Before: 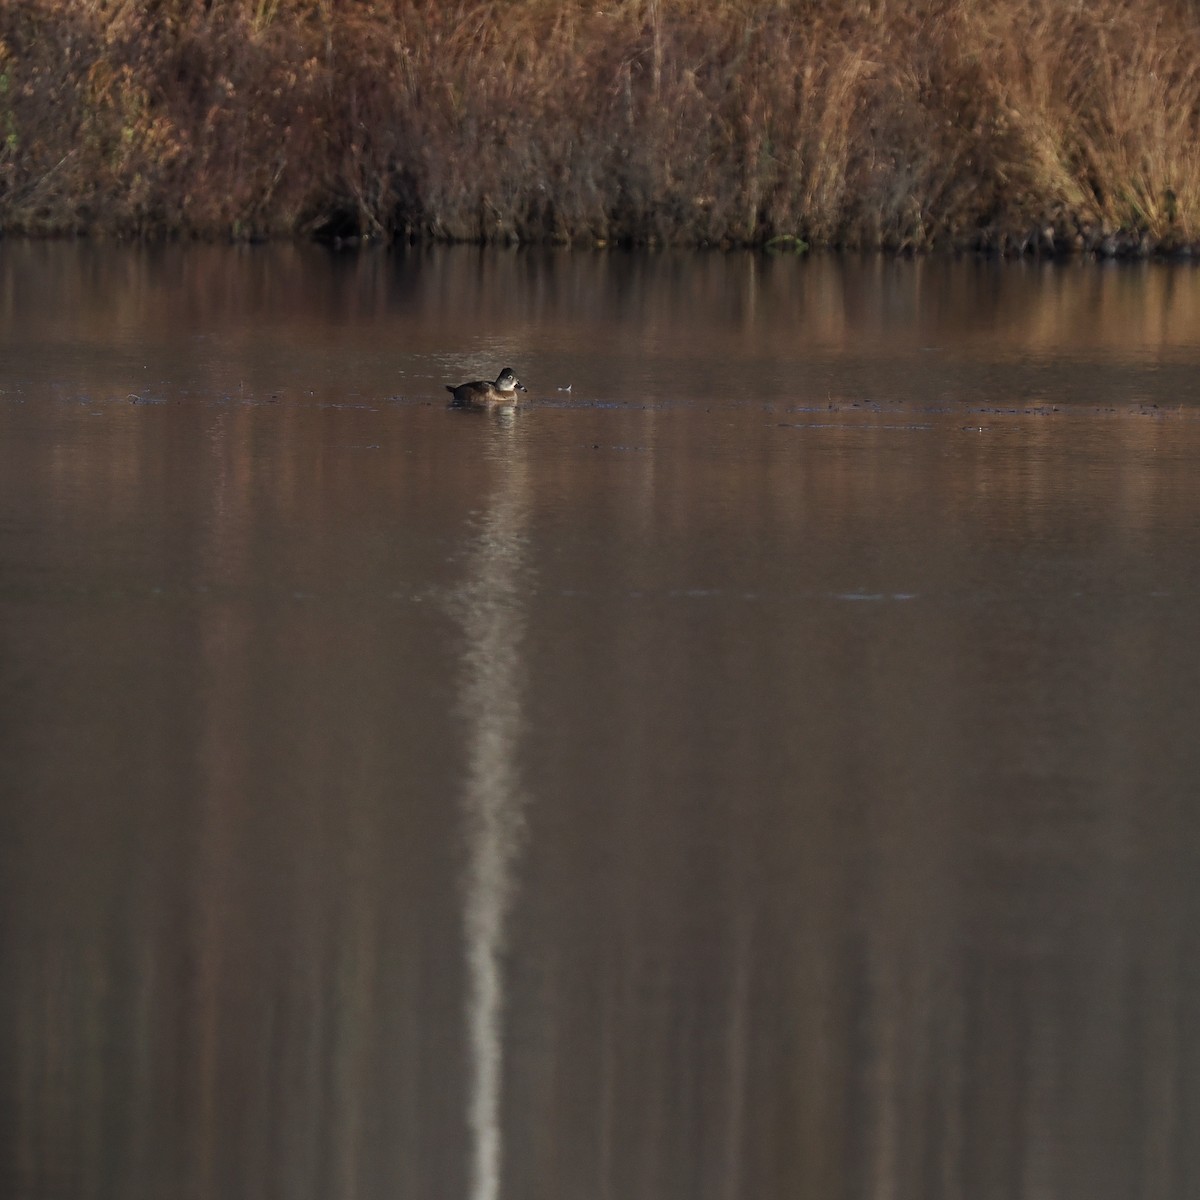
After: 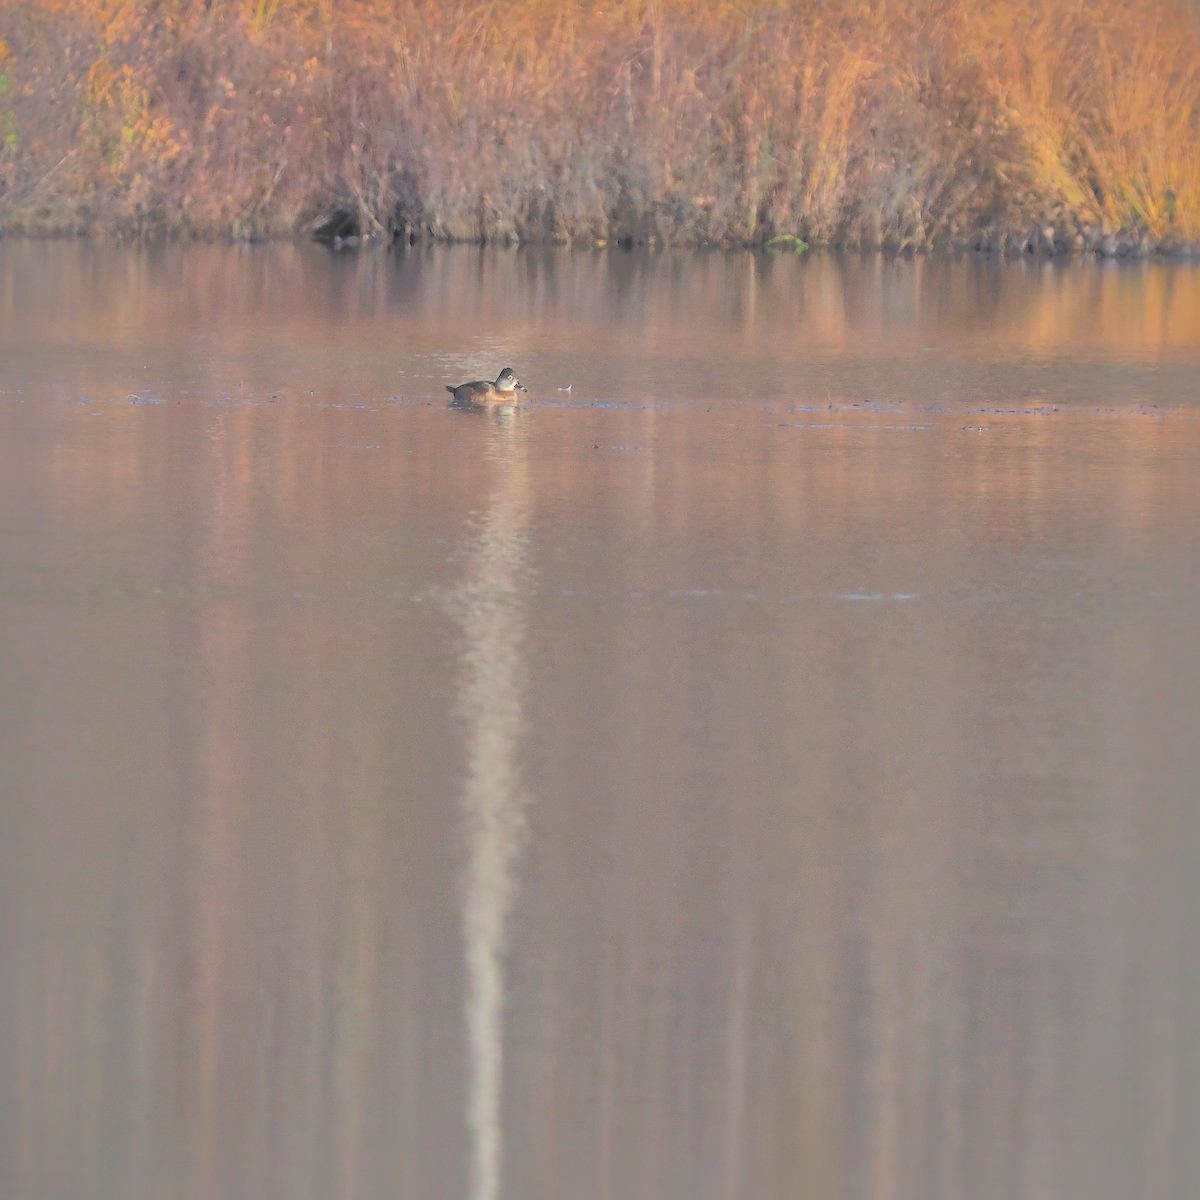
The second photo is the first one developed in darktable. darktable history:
exposure: exposure -0.042 EV, compensate highlight preservation false
color balance rgb: power › chroma 0.523%, power › hue 262.63°, highlights gain › luminance 14.76%, perceptual saturation grading › global saturation 30.109%, global vibrance 2.849%
contrast brightness saturation: brightness 0.98
shadows and highlights: shadows 38.18, highlights -75.32
